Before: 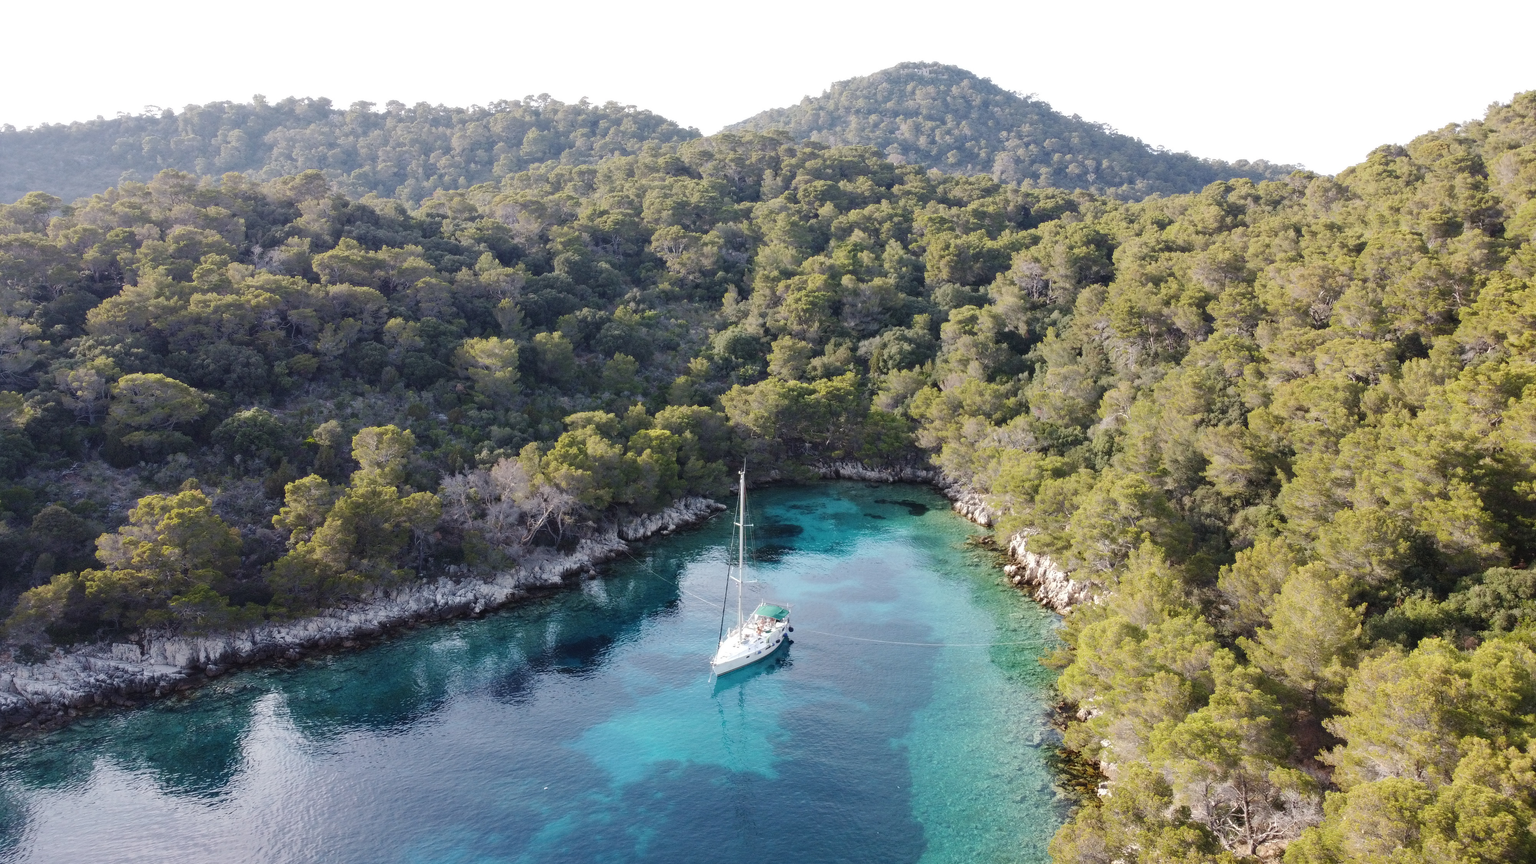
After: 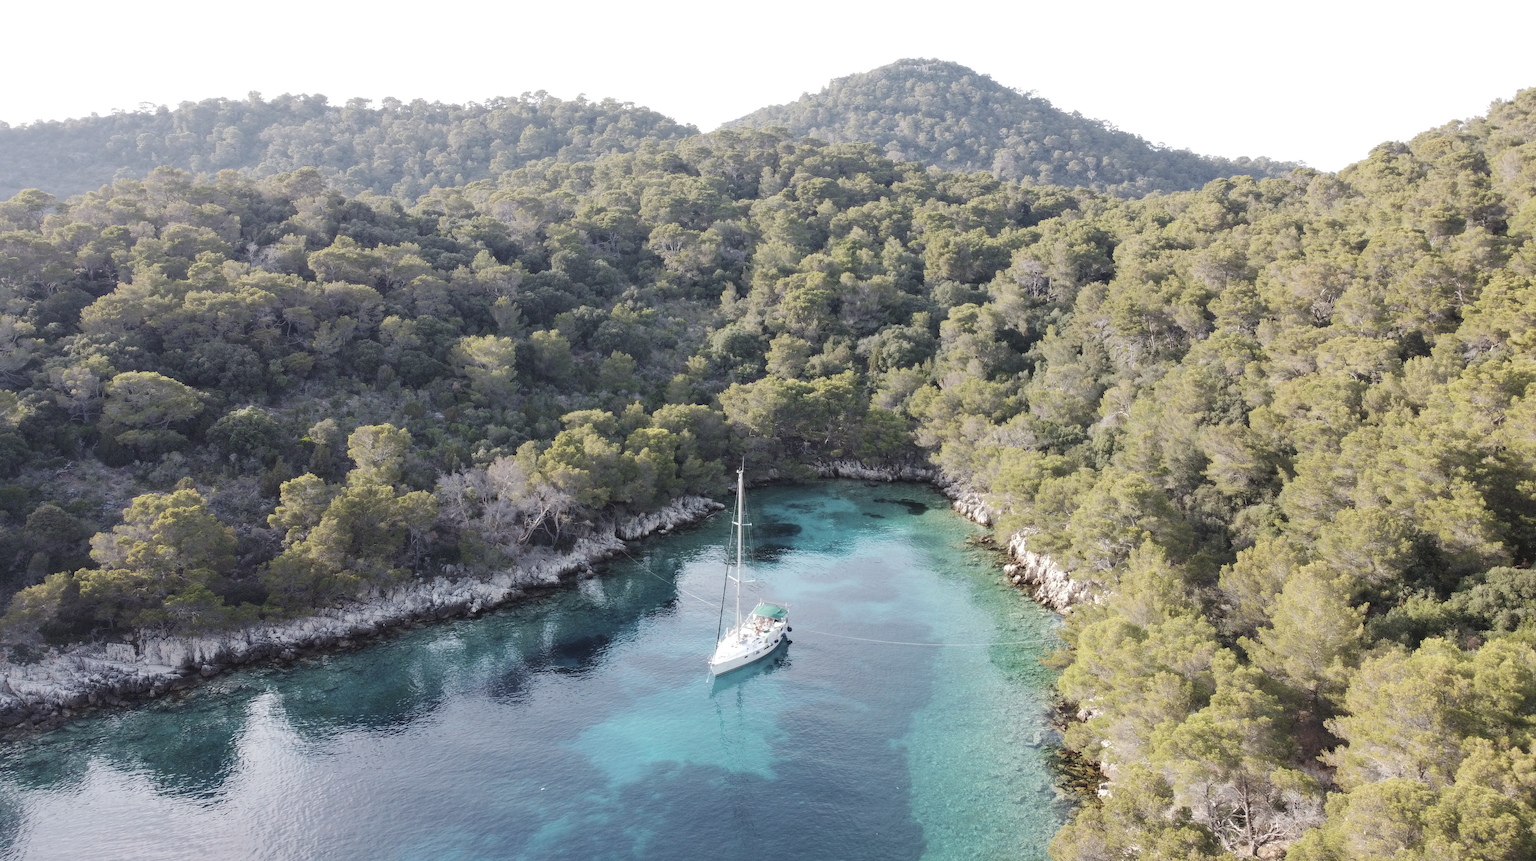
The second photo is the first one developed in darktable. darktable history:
color correction: highlights b* -0.014, saturation 0.603
crop: left 0.437%, top 0.524%, right 0.163%, bottom 0.4%
contrast brightness saturation: brightness 0.092, saturation 0.192
